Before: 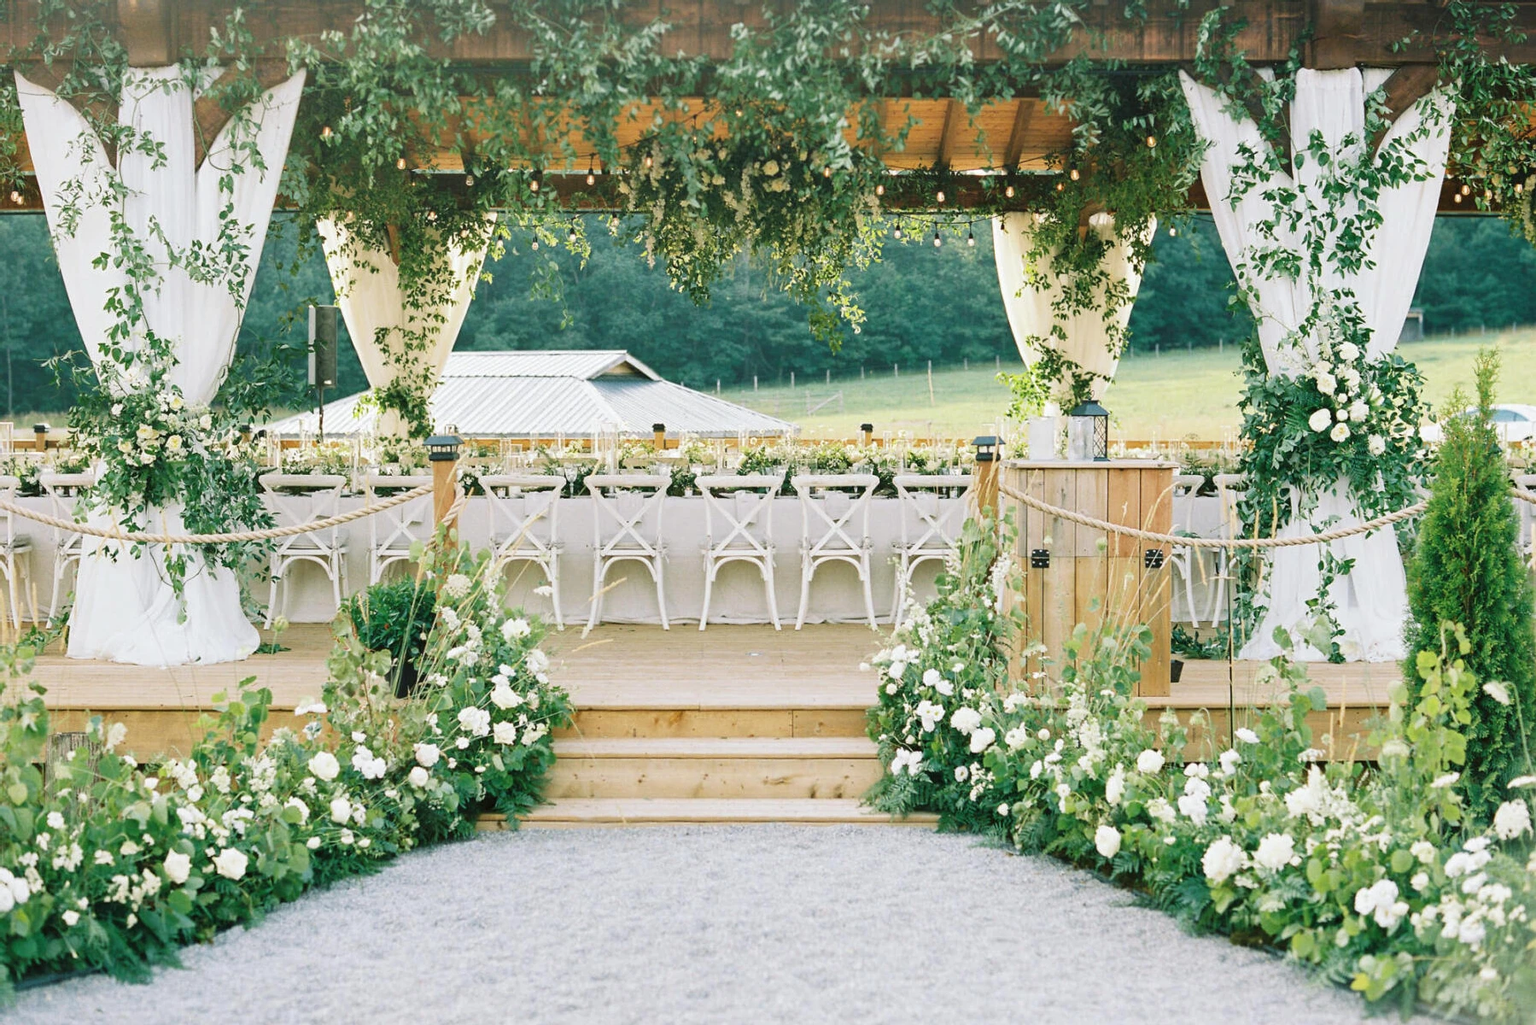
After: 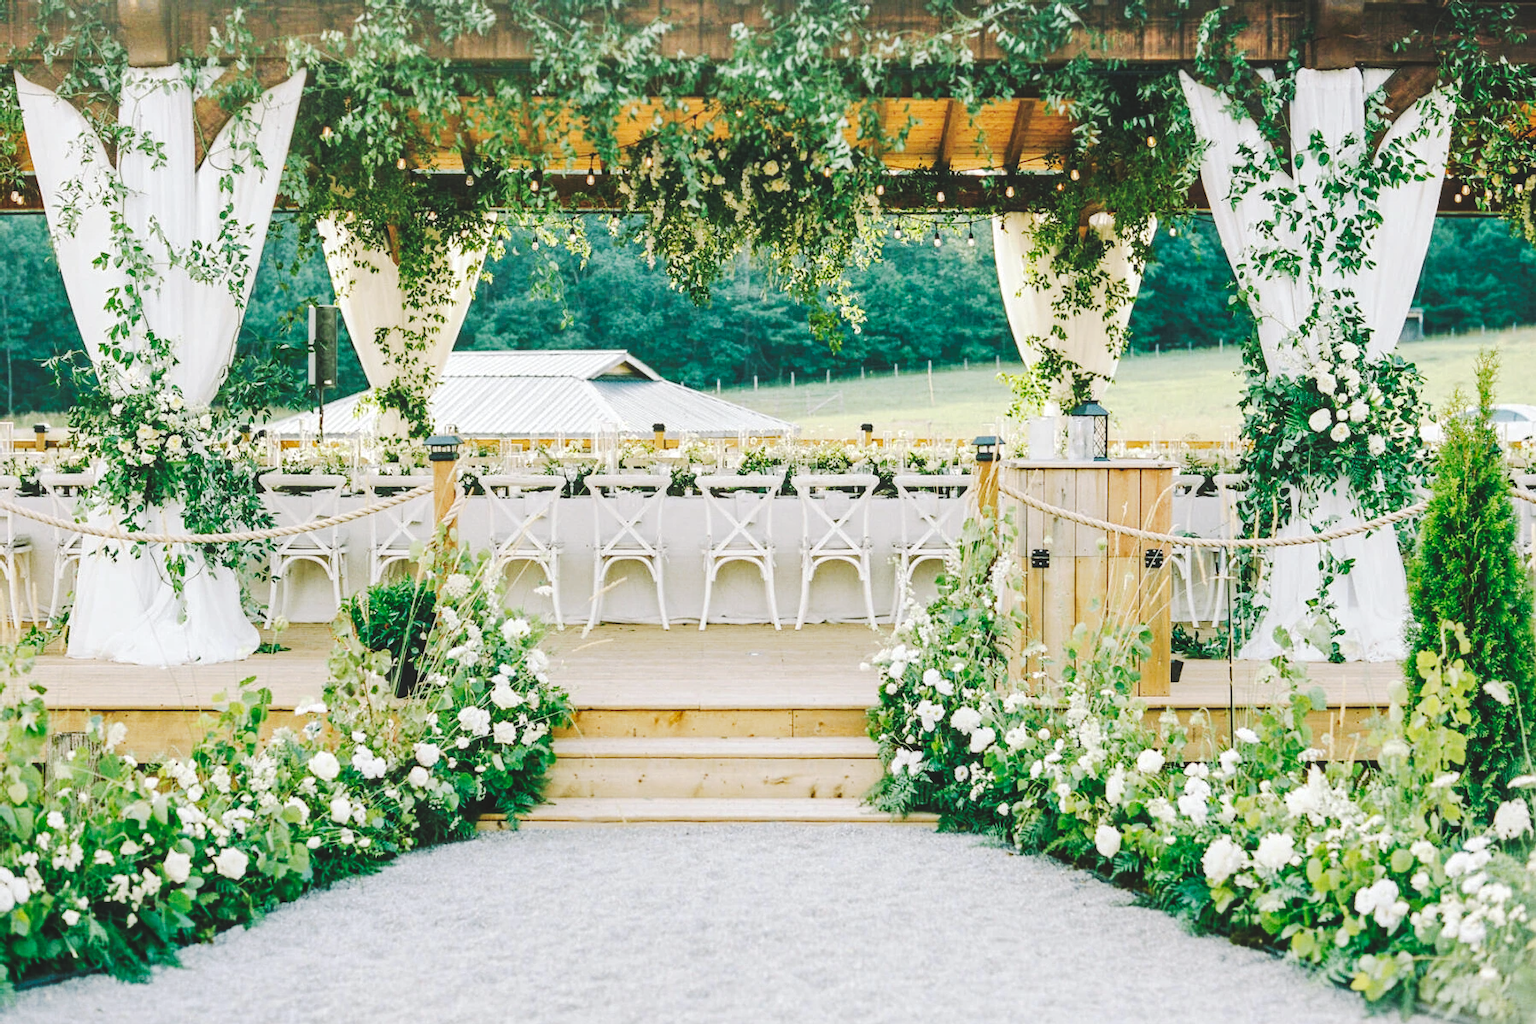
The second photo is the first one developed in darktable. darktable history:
tone curve: curves: ch0 [(0, 0) (0.003, 0.108) (0.011, 0.112) (0.025, 0.117) (0.044, 0.126) (0.069, 0.133) (0.1, 0.146) (0.136, 0.158) (0.177, 0.178) (0.224, 0.212) (0.277, 0.256) (0.335, 0.331) (0.399, 0.423) (0.468, 0.538) (0.543, 0.641) (0.623, 0.721) (0.709, 0.792) (0.801, 0.845) (0.898, 0.917) (1, 1)], preserve colors none
local contrast: on, module defaults
